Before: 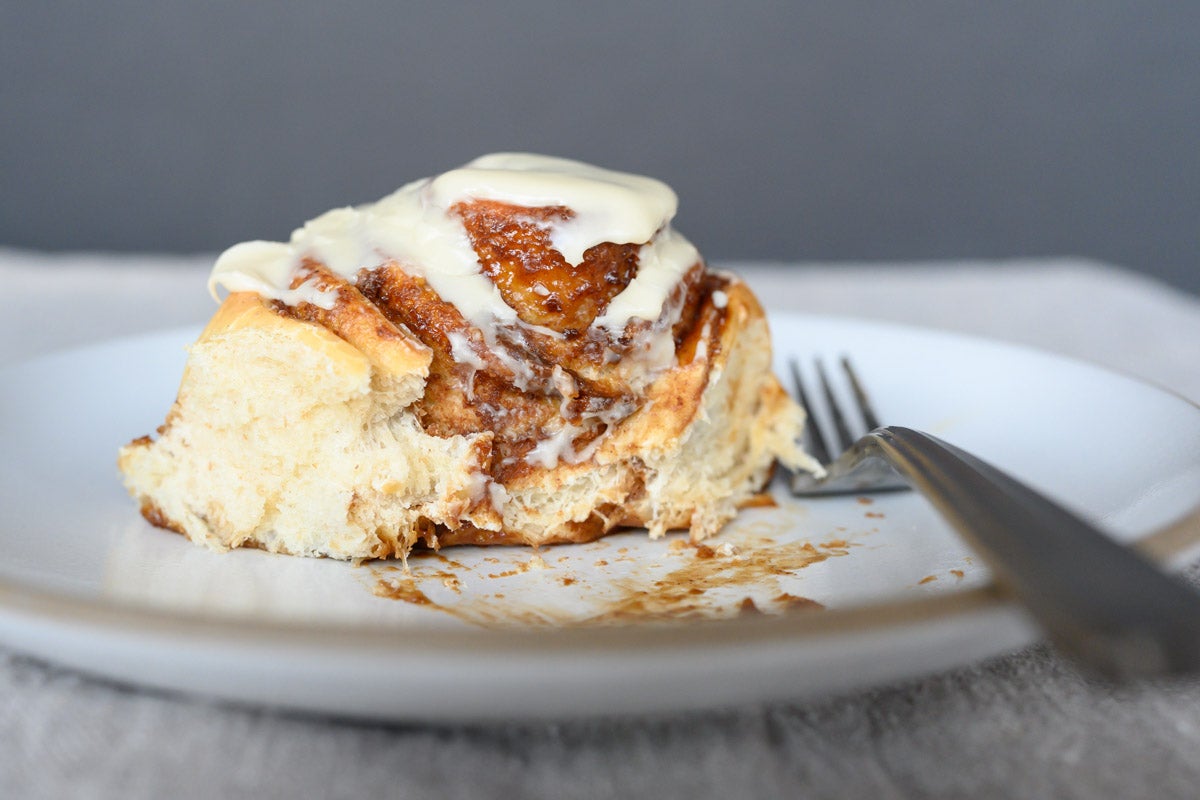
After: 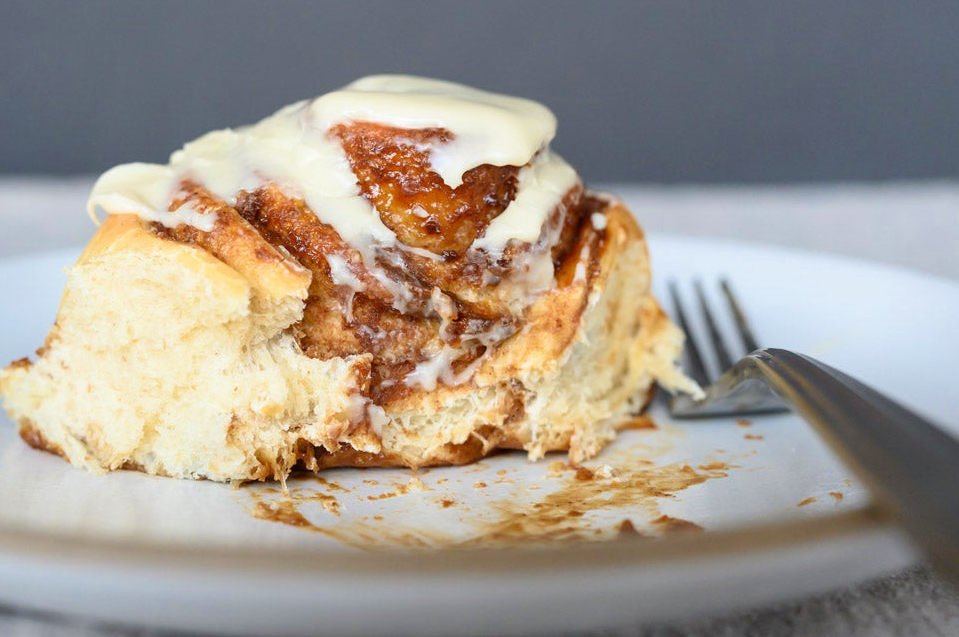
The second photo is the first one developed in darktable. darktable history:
color zones: curves: ch0 [(0, 0.5) (0.143, 0.5) (0.286, 0.5) (0.429, 0.5) (0.571, 0.5) (0.714, 0.476) (0.857, 0.5) (1, 0.5)]; ch2 [(0, 0.5) (0.143, 0.5) (0.286, 0.5) (0.429, 0.5) (0.571, 0.5) (0.714, 0.487) (0.857, 0.5) (1, 0.5)]
crop and rotate: left 10.097%, top 9.806%, right 9.93%, bottom 10.471%
velvia: on, module defaults
